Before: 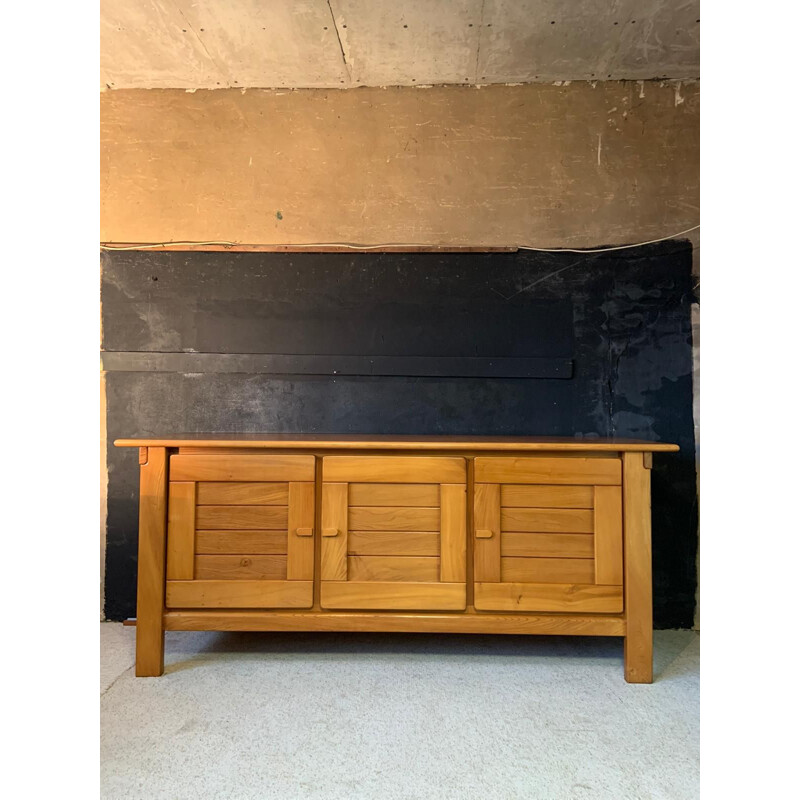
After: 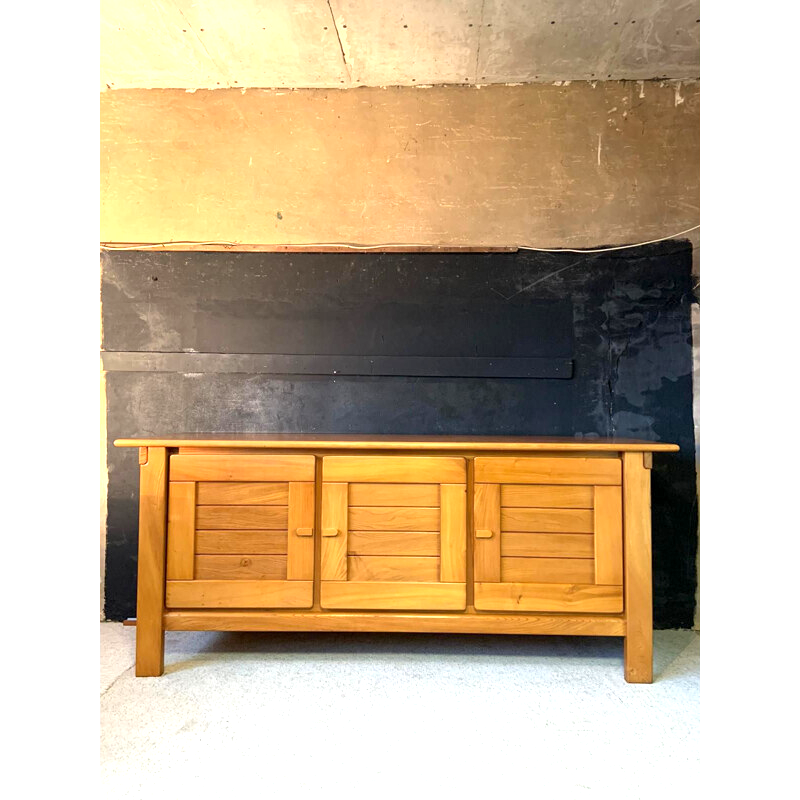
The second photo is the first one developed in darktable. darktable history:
exposure: black level correction 0.001, exposure 0.963 EV, compensate highlight preservation false
